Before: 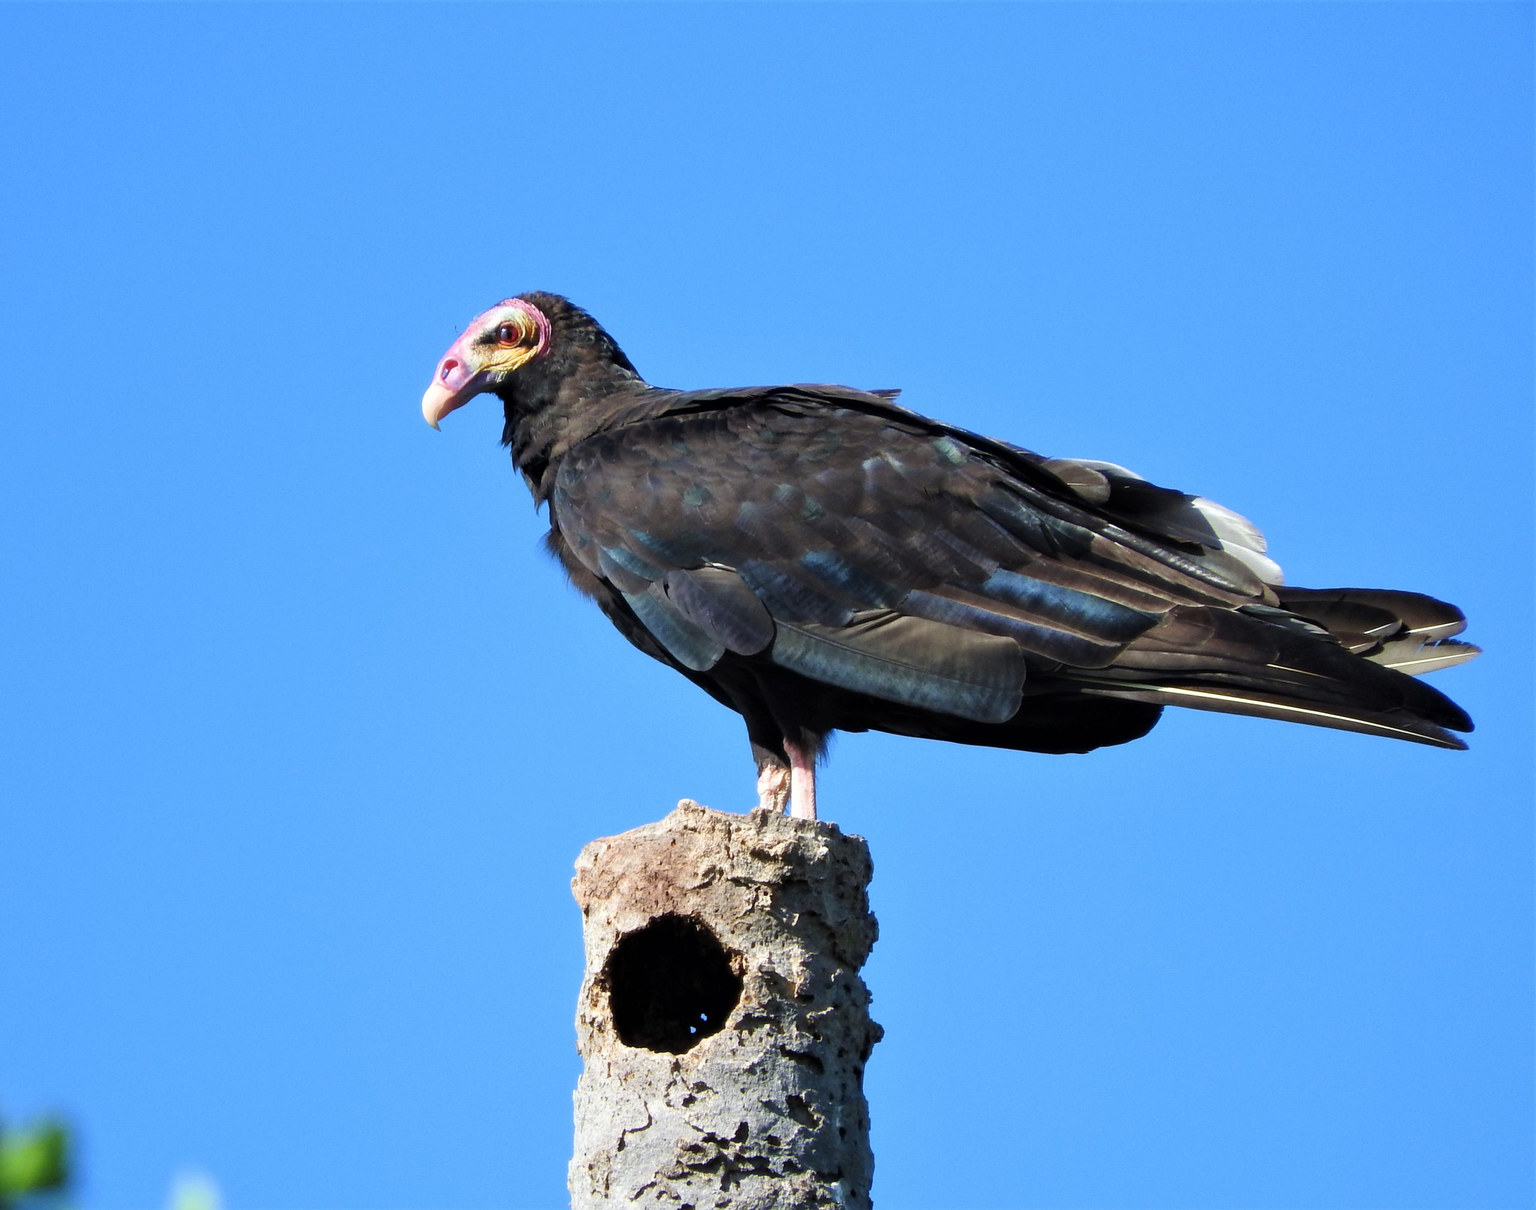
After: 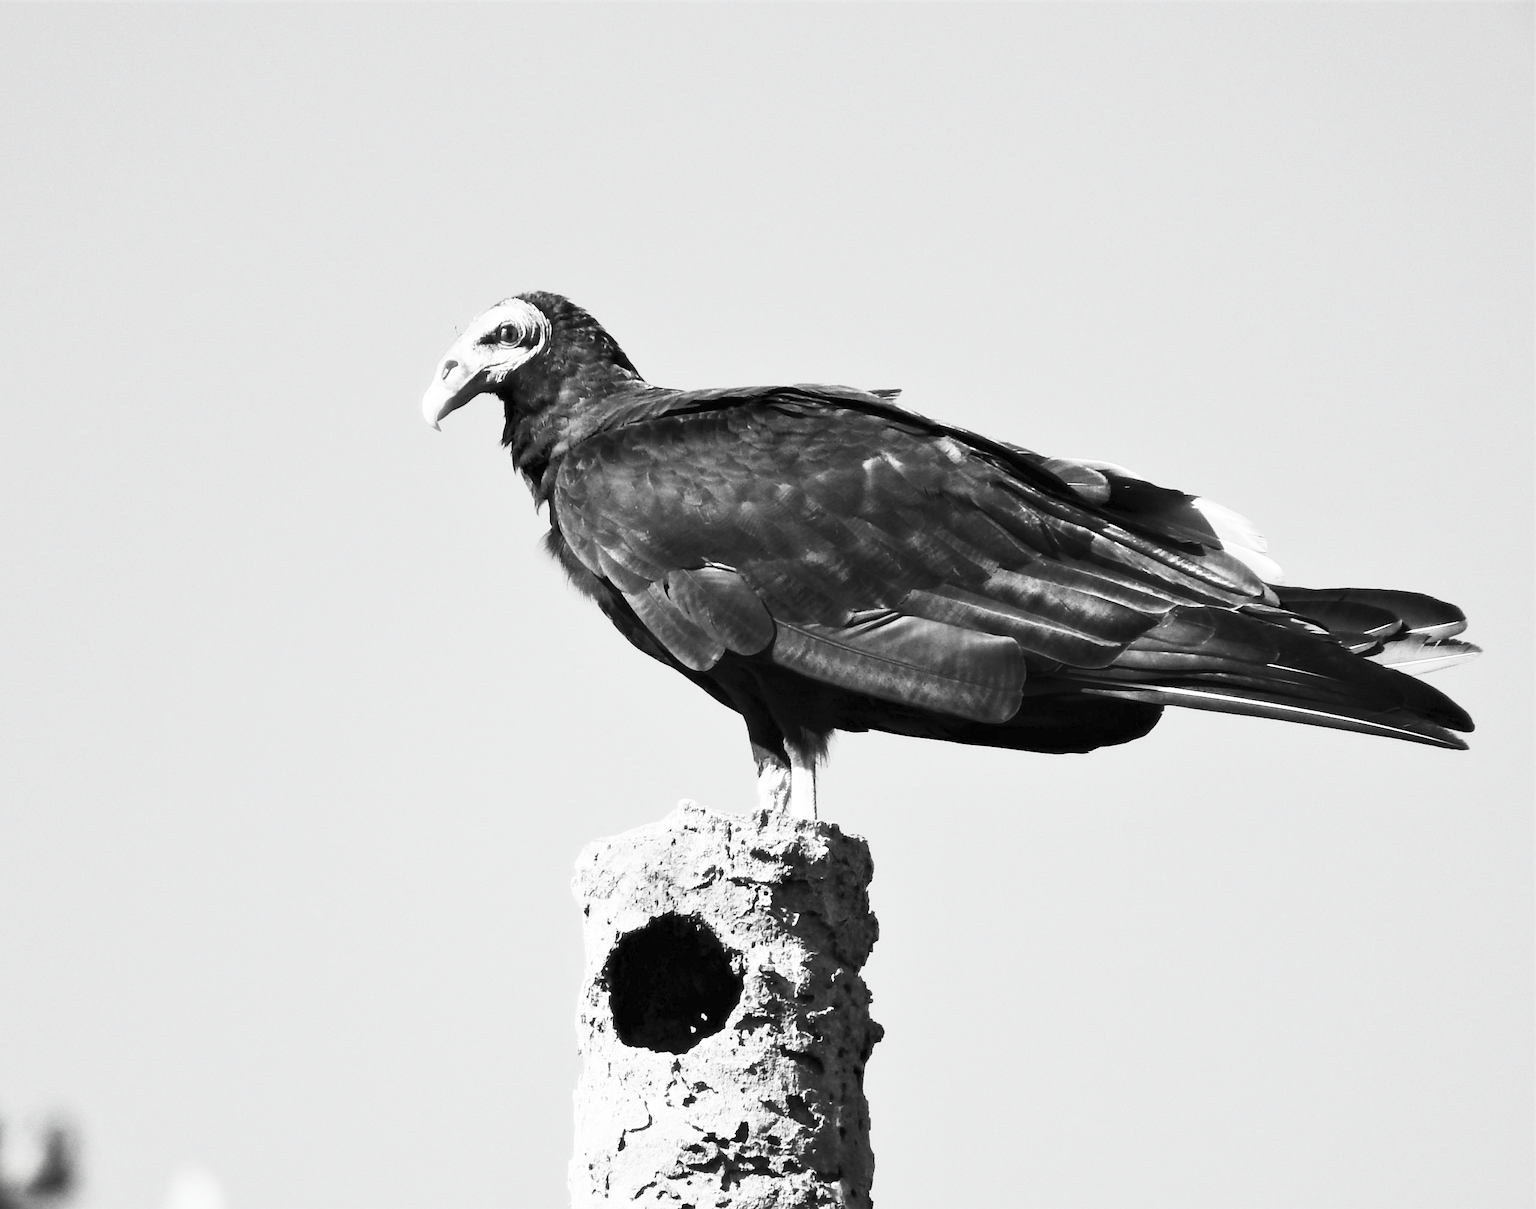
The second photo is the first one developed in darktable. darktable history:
base curve: preserve colors none
contrast brightness saturation: contrast 0.517, brightness 0.45, saturation -0.991
